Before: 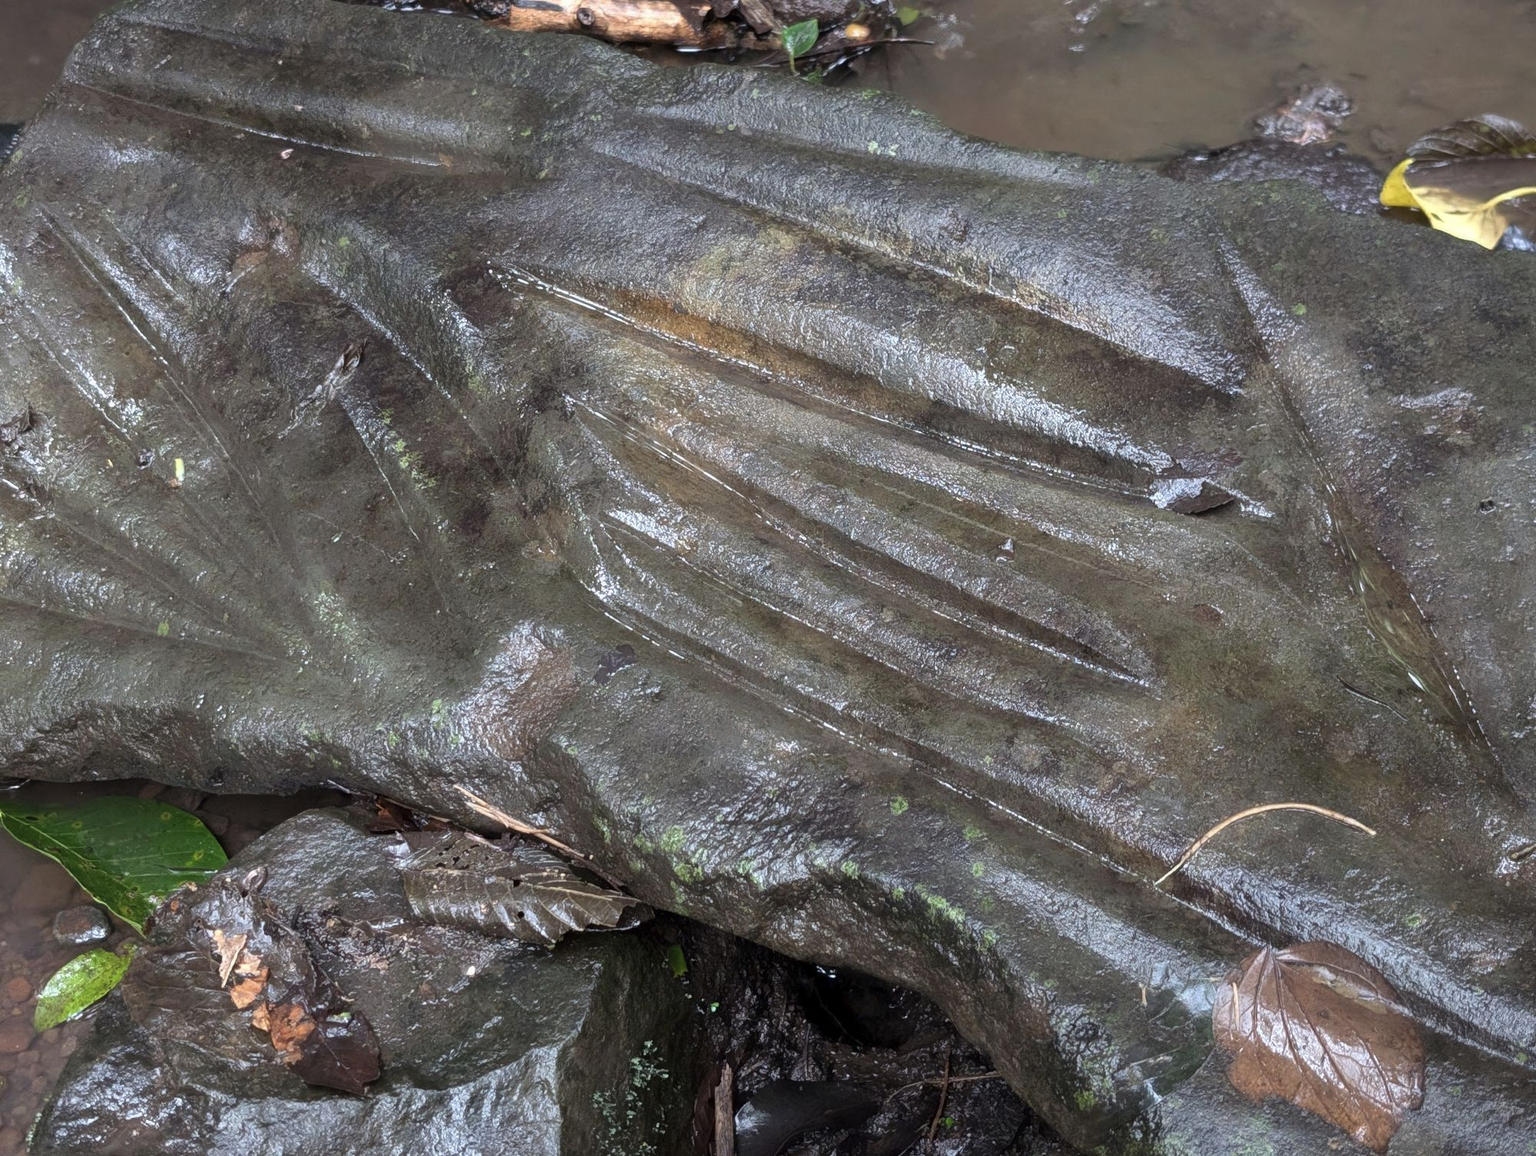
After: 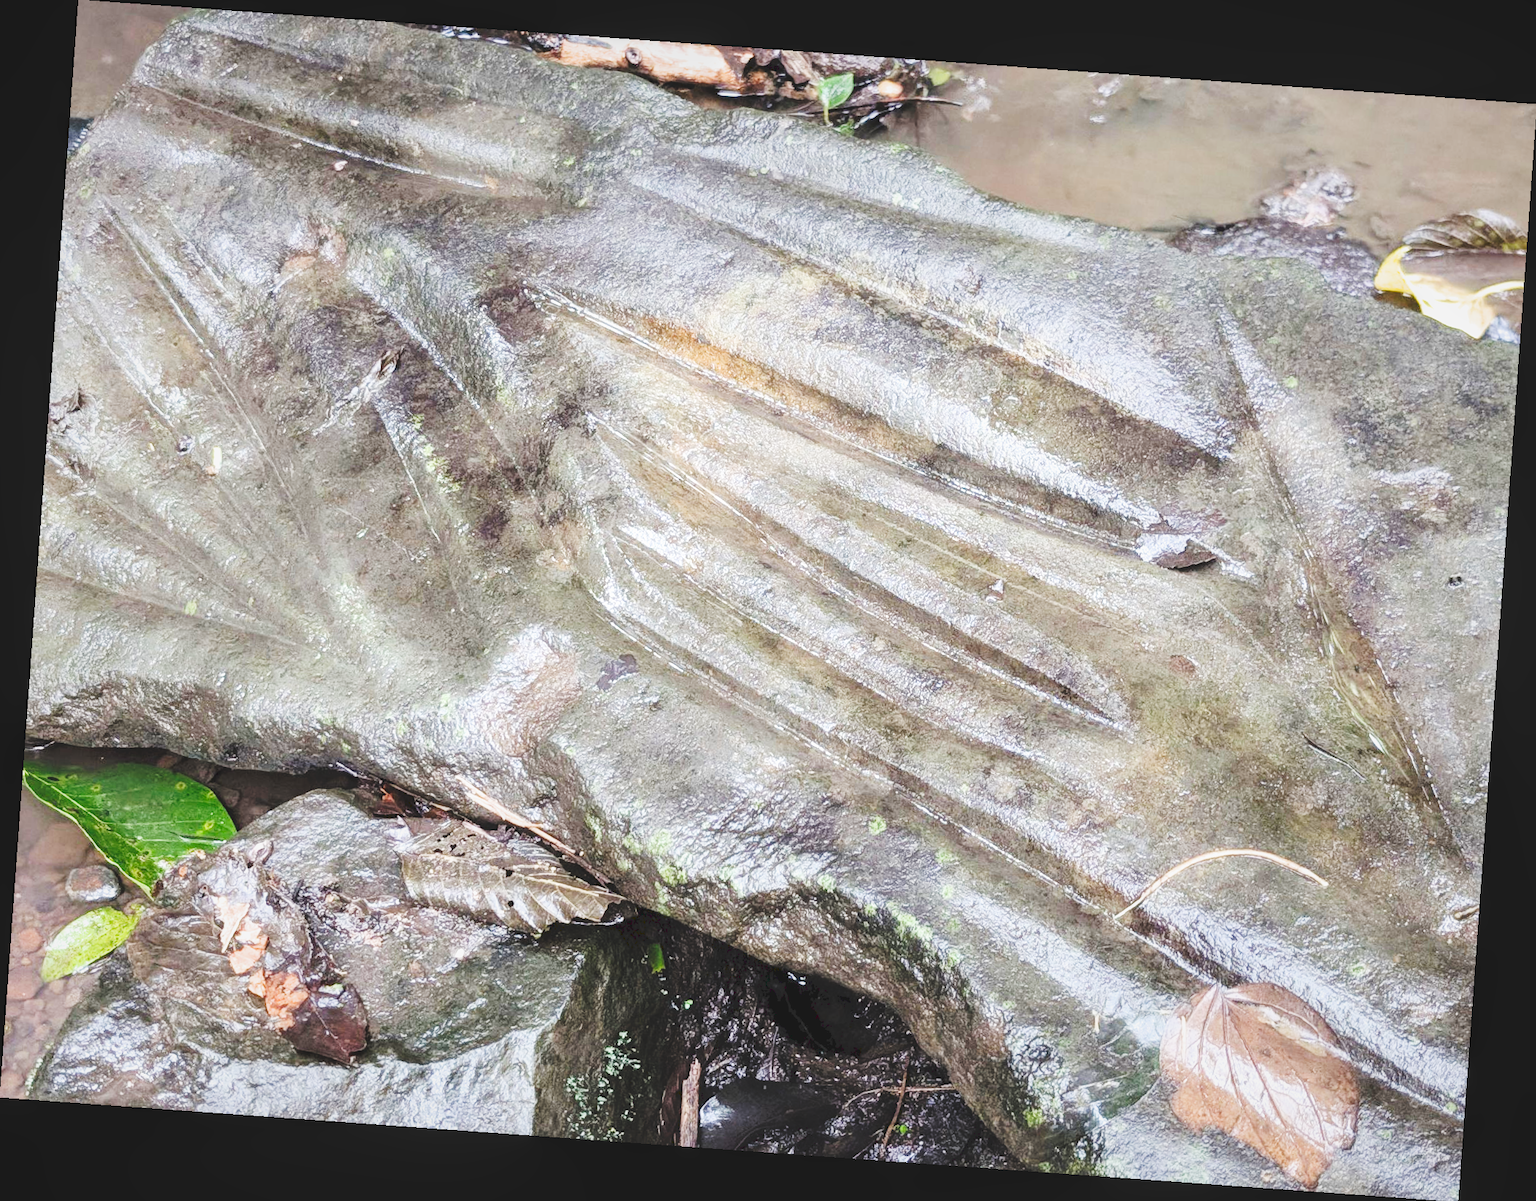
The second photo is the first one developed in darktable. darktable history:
local contrast: detail 110%
exposure: black level correction 0.001, exposure 1.719 EV, compensate exposure bias true, compensate highlight preservation false
filmic rgb: black relative exposure -8.15 EV, white relative exposure 3.76 EV, hardness 4.46
tone curve: curves: ch0 [(0, 0) (0.003, 0.117) (0.011, 0.118) (0.025, 0.123) (0.044, 0.13) (0.069, 0.137) (0.1, 0.149) (0.136, 0.157) (0.177, 0.184) (0.224, 0.217) (0.277, 0.257) (0.335, 0.324) (0.399, 0.406) (0.468, 0.511) (0.543, 0.609) (0.623, 0.712) (0.709, 0.8) (0.801, 0.877) (0.898, 0.938) (1, 1)], preserve colors none
rotate and perspective: rotation 4.1°, automatic cropping off
